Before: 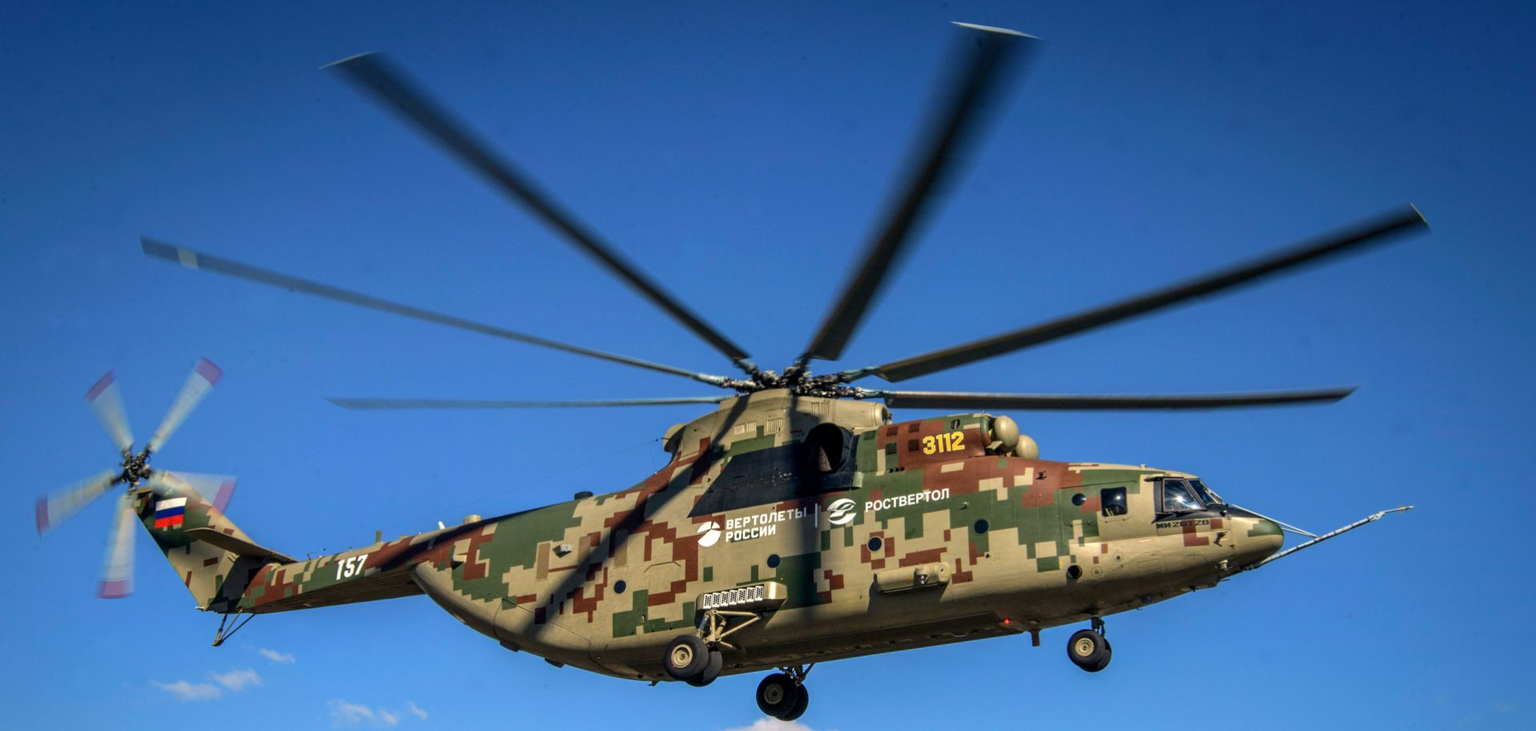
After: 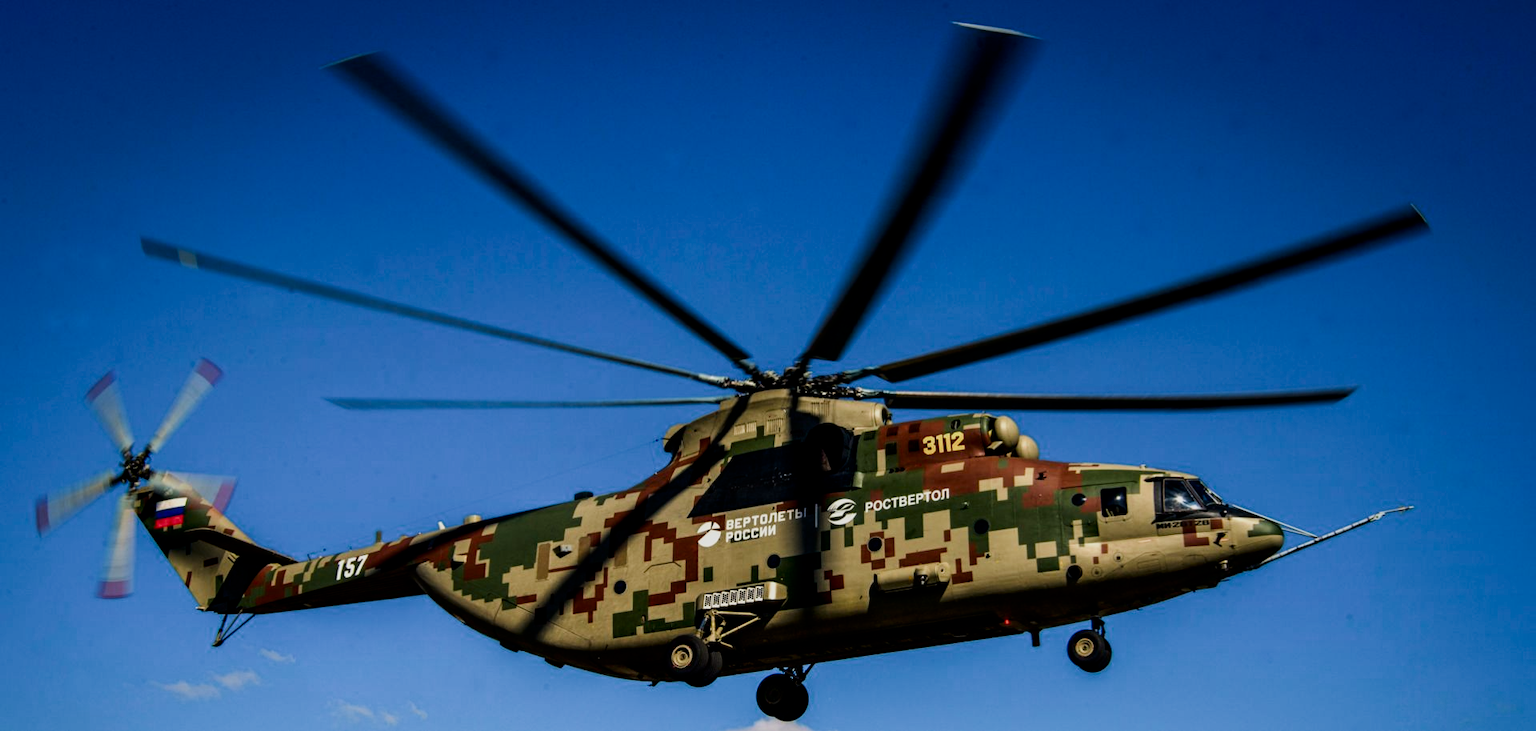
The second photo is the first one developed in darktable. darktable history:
contrast brightness saturation: brightness -0.246, saturation 0.201
filmic rgb: black relative exposure -7.99 EV, white relative exposure 4.06 EV, hardness 4.19, contrast 1.367, color science v4 (2020)
